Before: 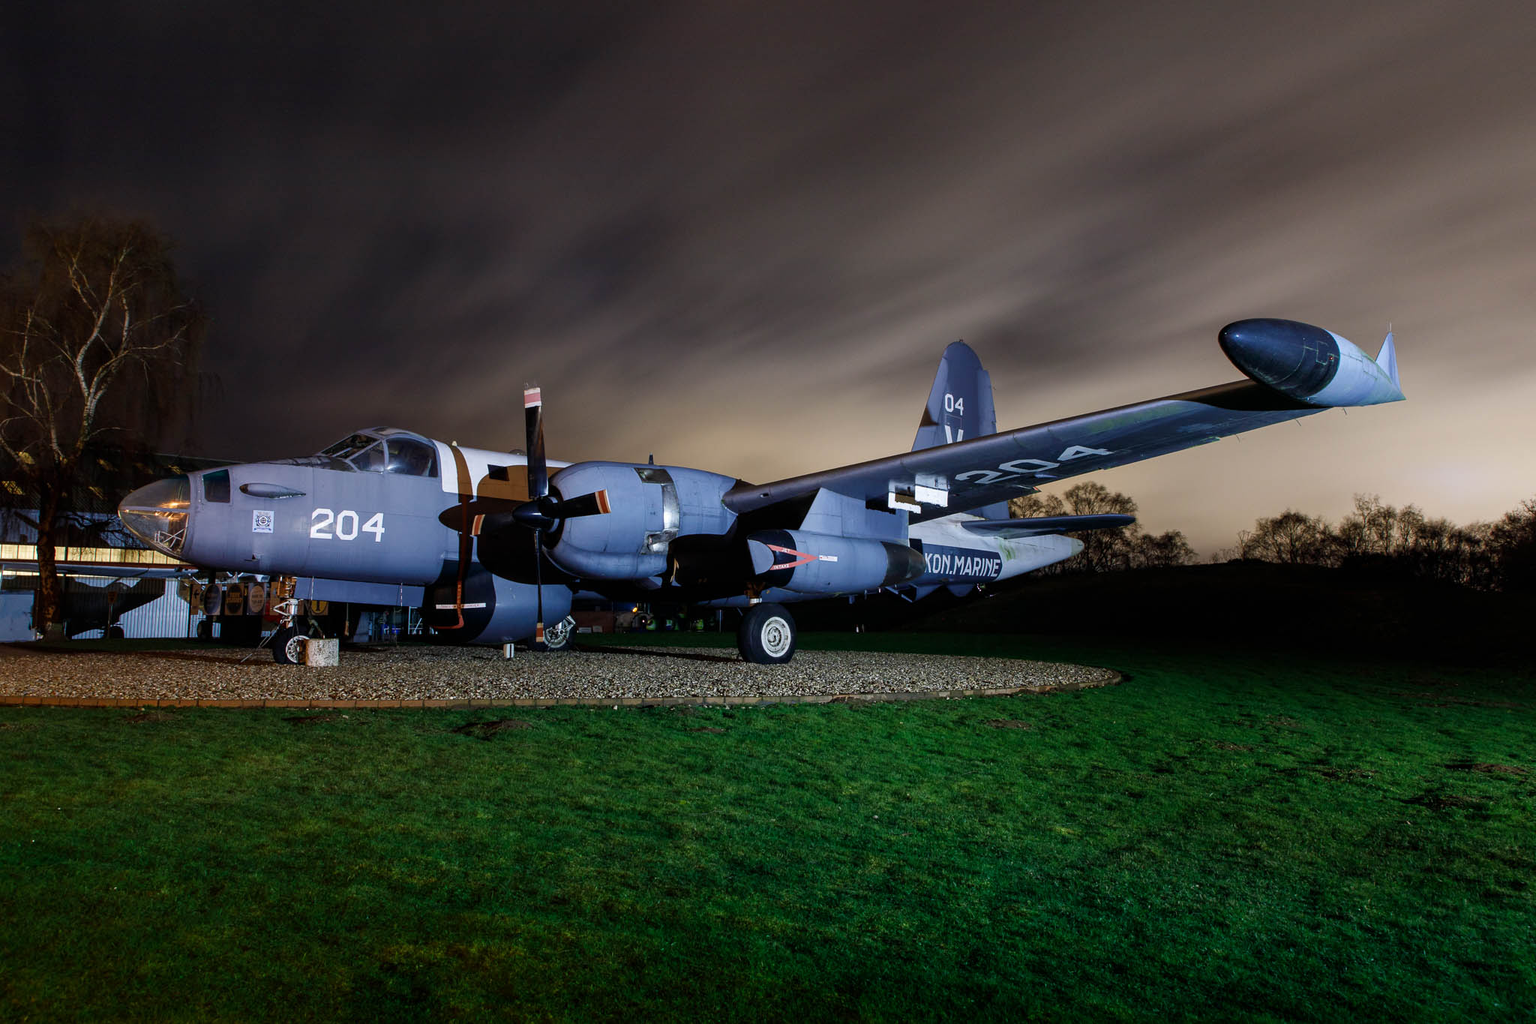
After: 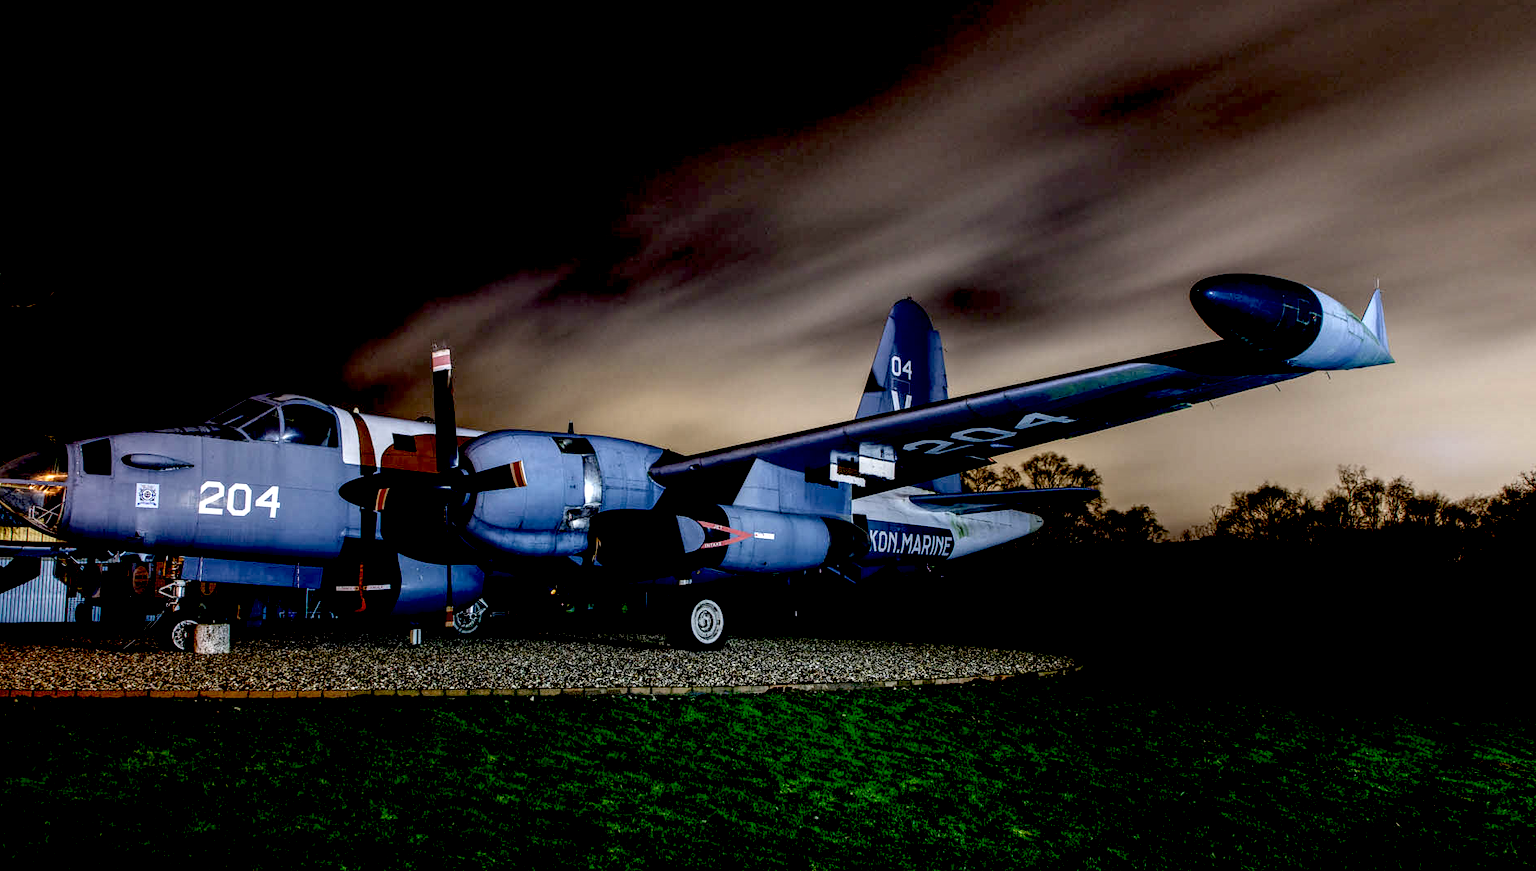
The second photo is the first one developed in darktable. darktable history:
crop: left 8.384%, top 6.609%, bottom 15.378%
exposure: black level correction 0.049, exposure 0.012 EV, compensate highlight preservation false
local contrast: highlights 60%, shadows 59%, detail 160%
